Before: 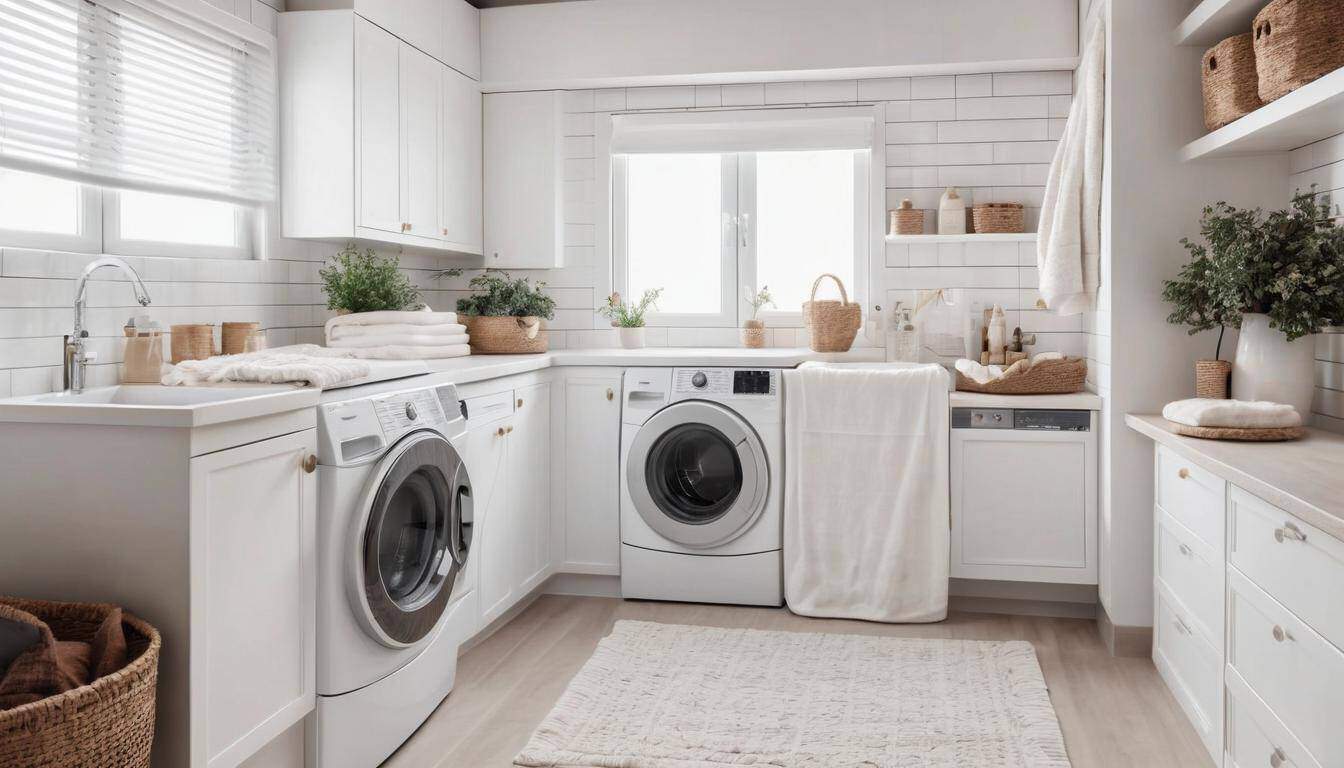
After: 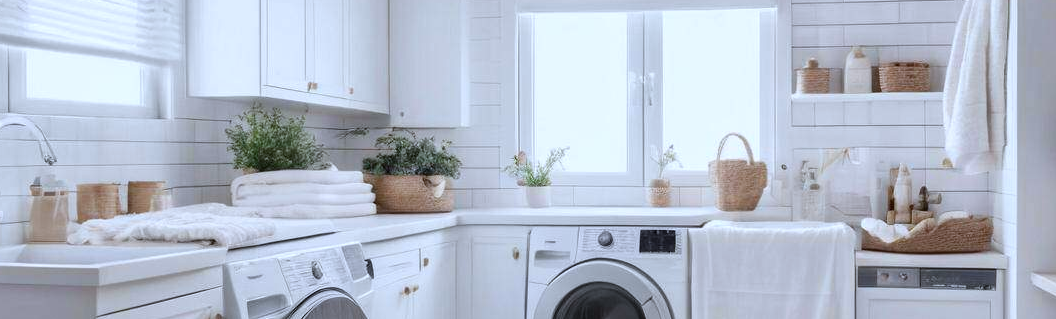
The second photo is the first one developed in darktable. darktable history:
crop: left 7.036%, top 18.398%, right 14.379%, bottom 40.043%
white balance: red 0.931, blue 1.11
